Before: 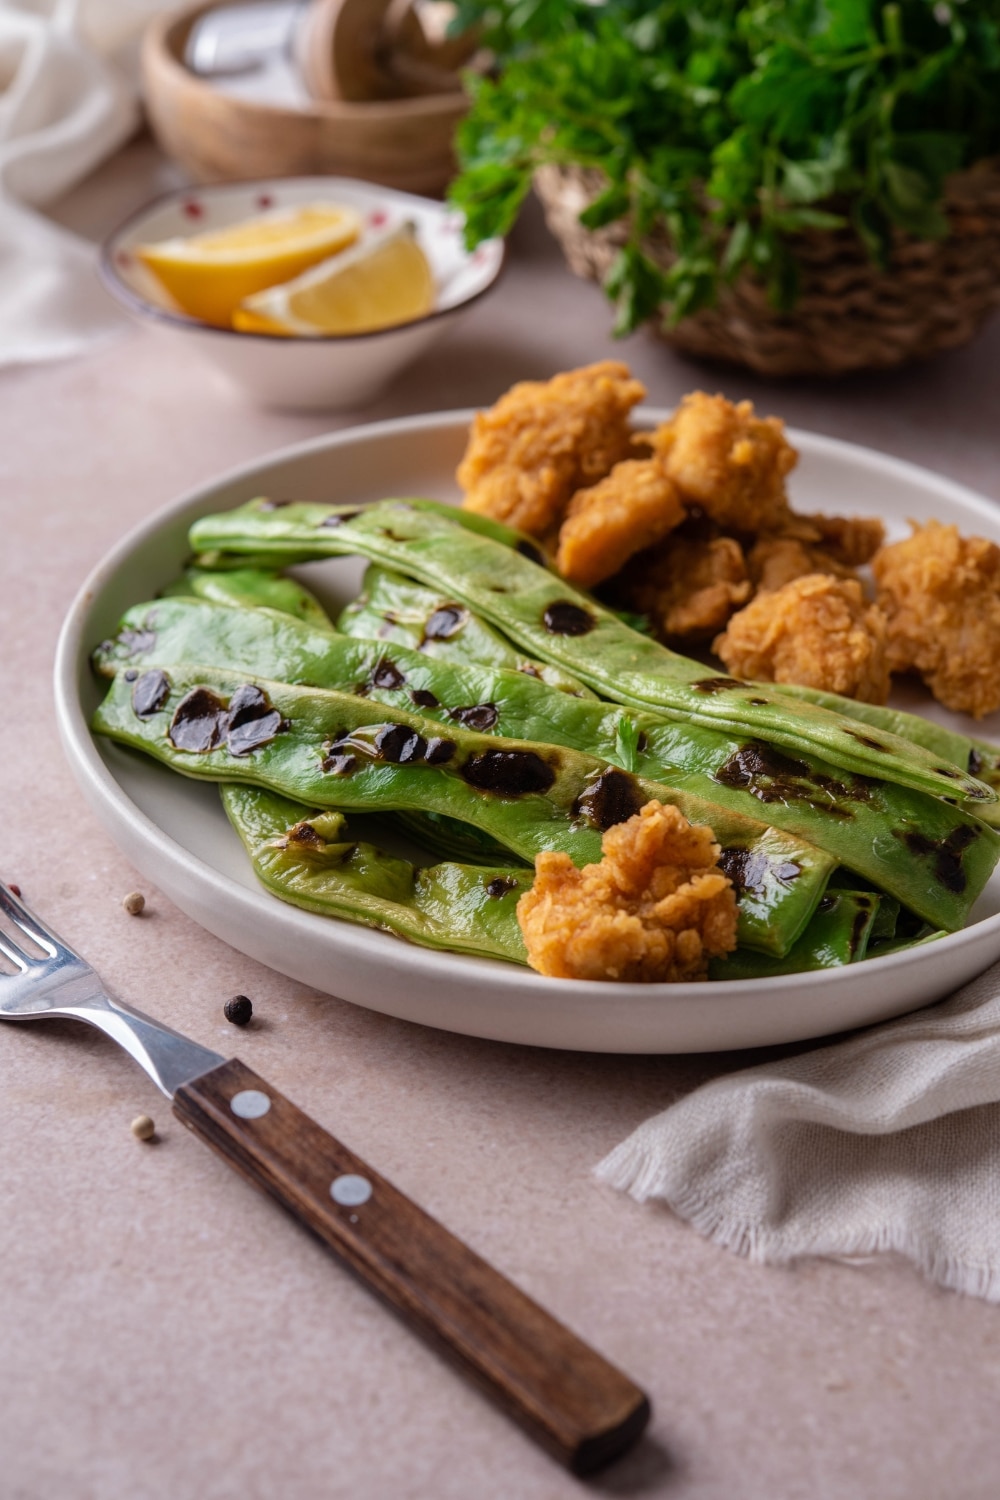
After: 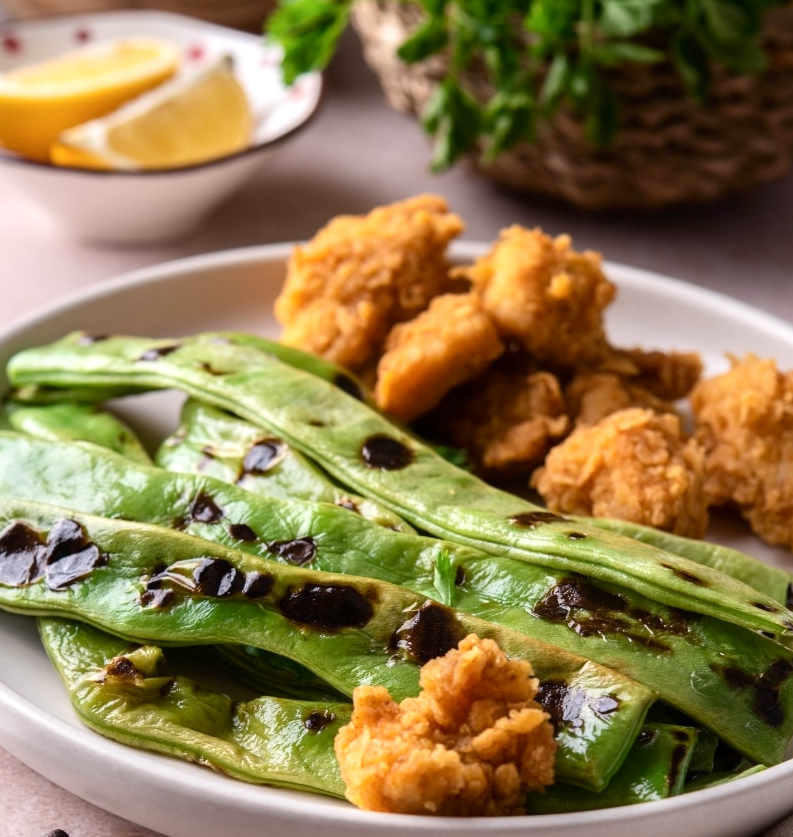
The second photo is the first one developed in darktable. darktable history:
crop: left 18.263%, top 11.077%, right 2.397%, bottom 33.069%
contrast brightness saturation: contrast 0.136
exposure: exposure 0.425 EV, compensate highlight preservation false
